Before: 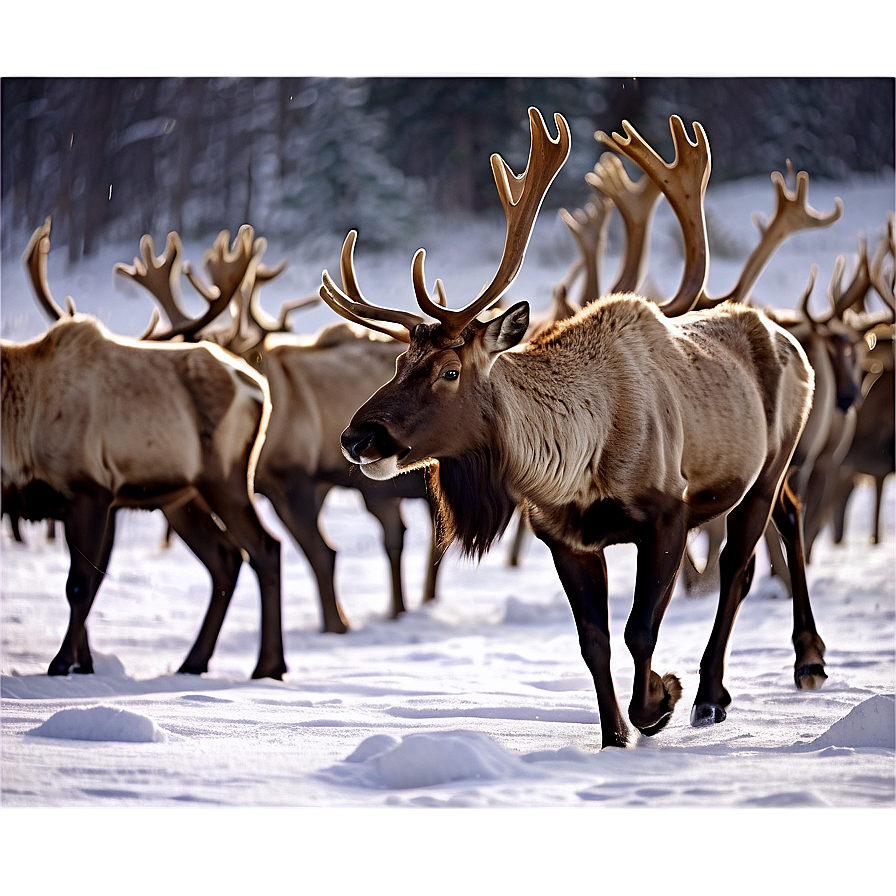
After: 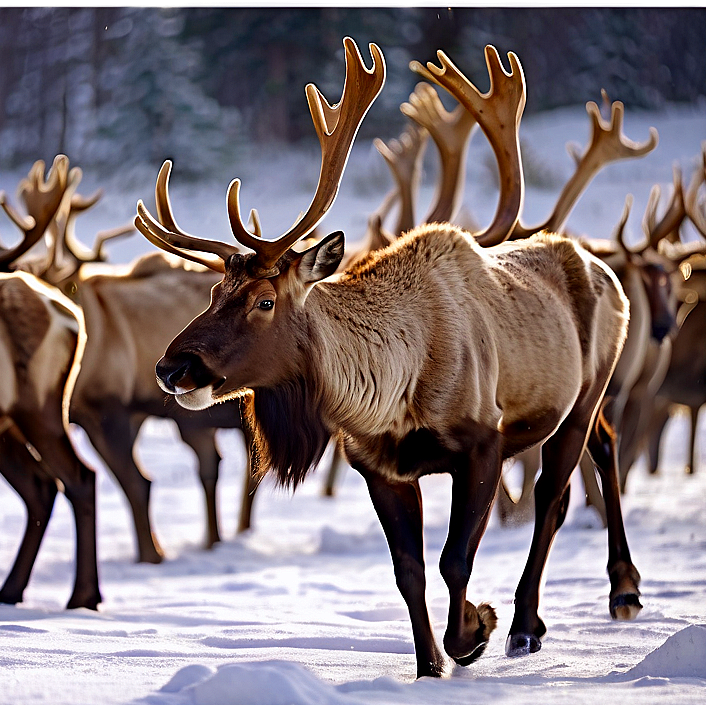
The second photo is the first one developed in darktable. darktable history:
crop and rotate: left 20.74%, top 7.912%, right 0.375%, bottom 13.378%
color zones: curves: ch0 [(0, 0.613) (0.01, 0.613) (0.245, 0.448) (0.498, 0.529) (0.642, 0.665) (0.879, 0.777) (0.99, 0.613)]; ch1 [(0, 0) (0.143, 0) (0.286, 0) (0.429, 0) (0.571, 0) (0.714, 0) (0.857, 0)], mix -131.09%
